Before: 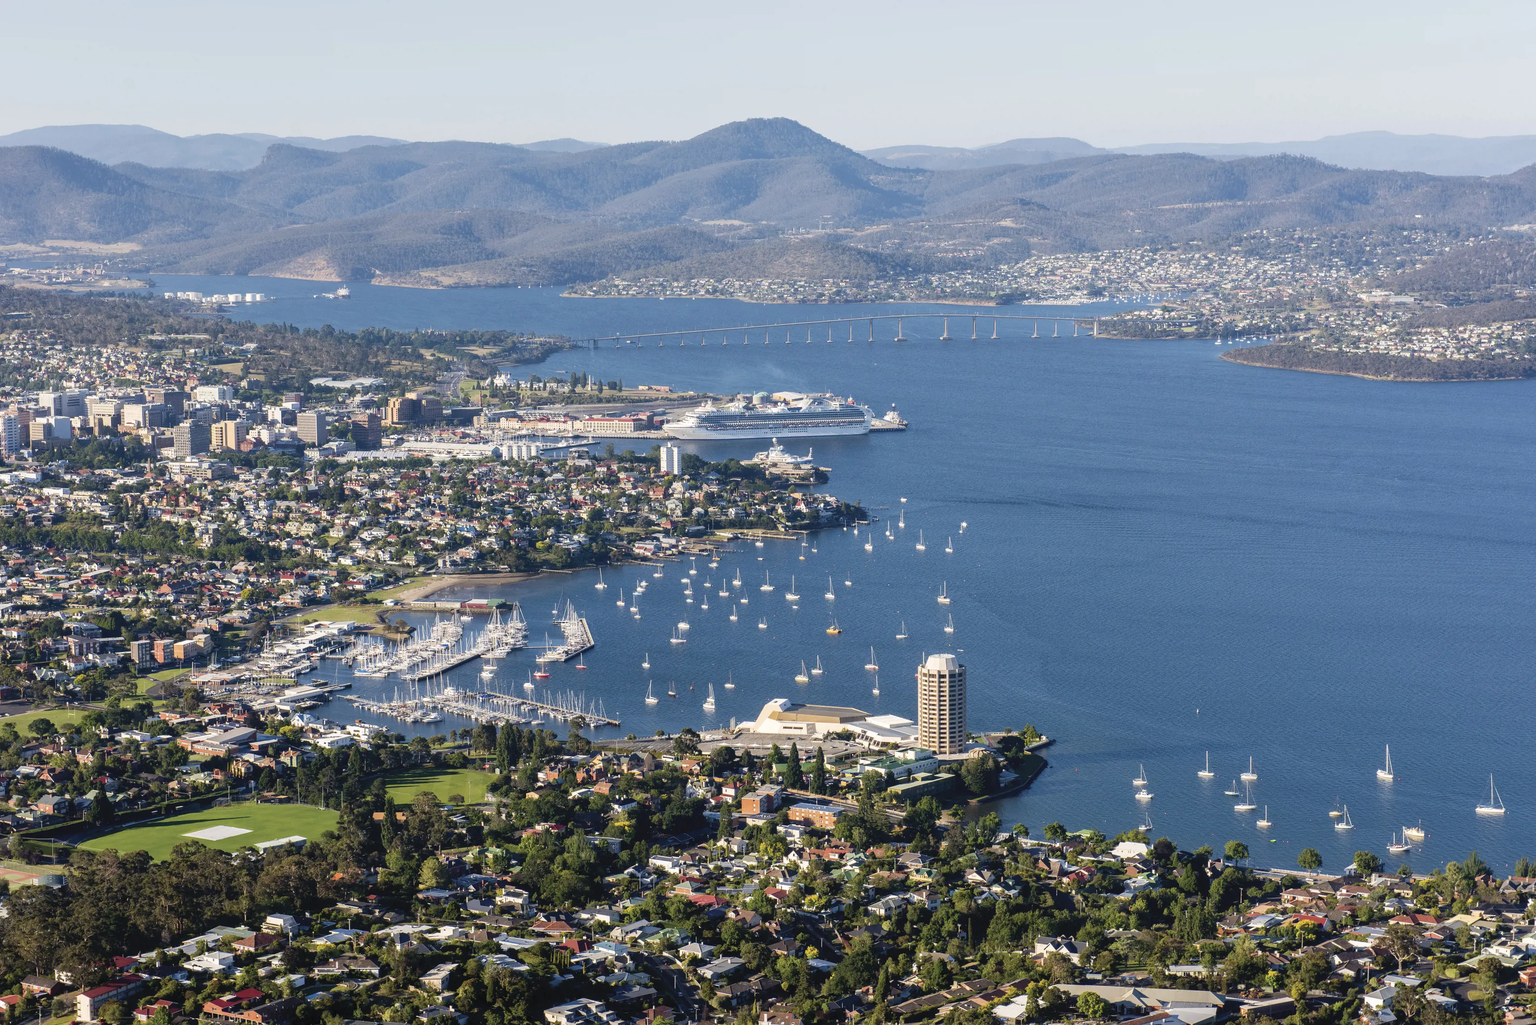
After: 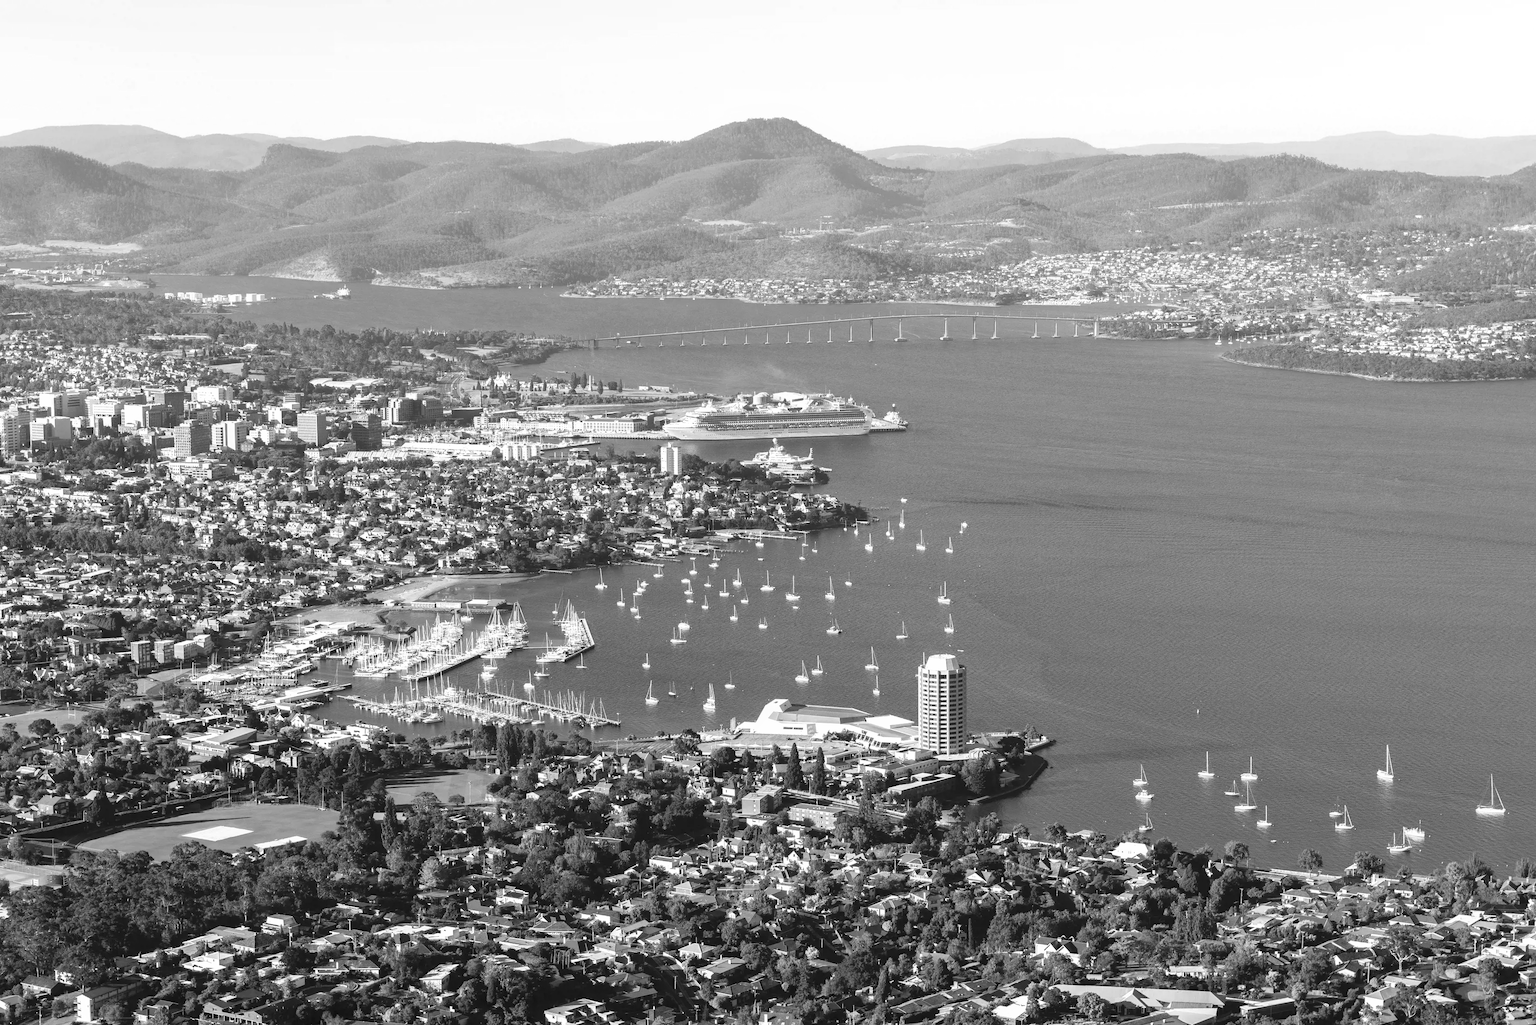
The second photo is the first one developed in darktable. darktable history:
velvia: strength 39.63%
monochrome: on, module defaults
color balance rgb: linear chroma grading › global chroma 15%, perceptual saturation grading › global saturation 30%
exposure: black level correction 0, exposure 0.5 EV, compensate exposure bias true, compensate highlight preservation false
